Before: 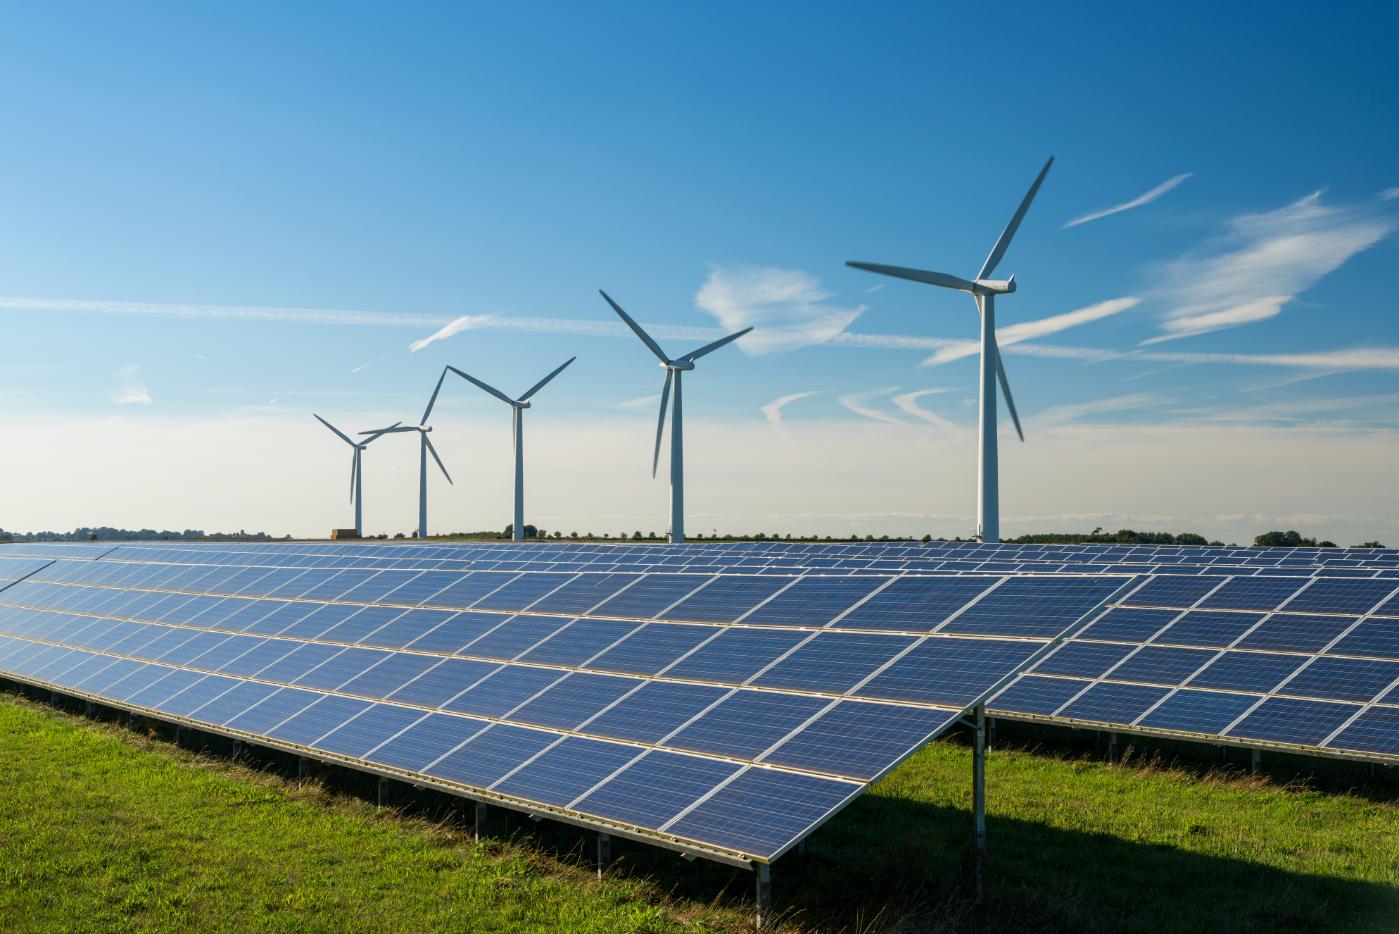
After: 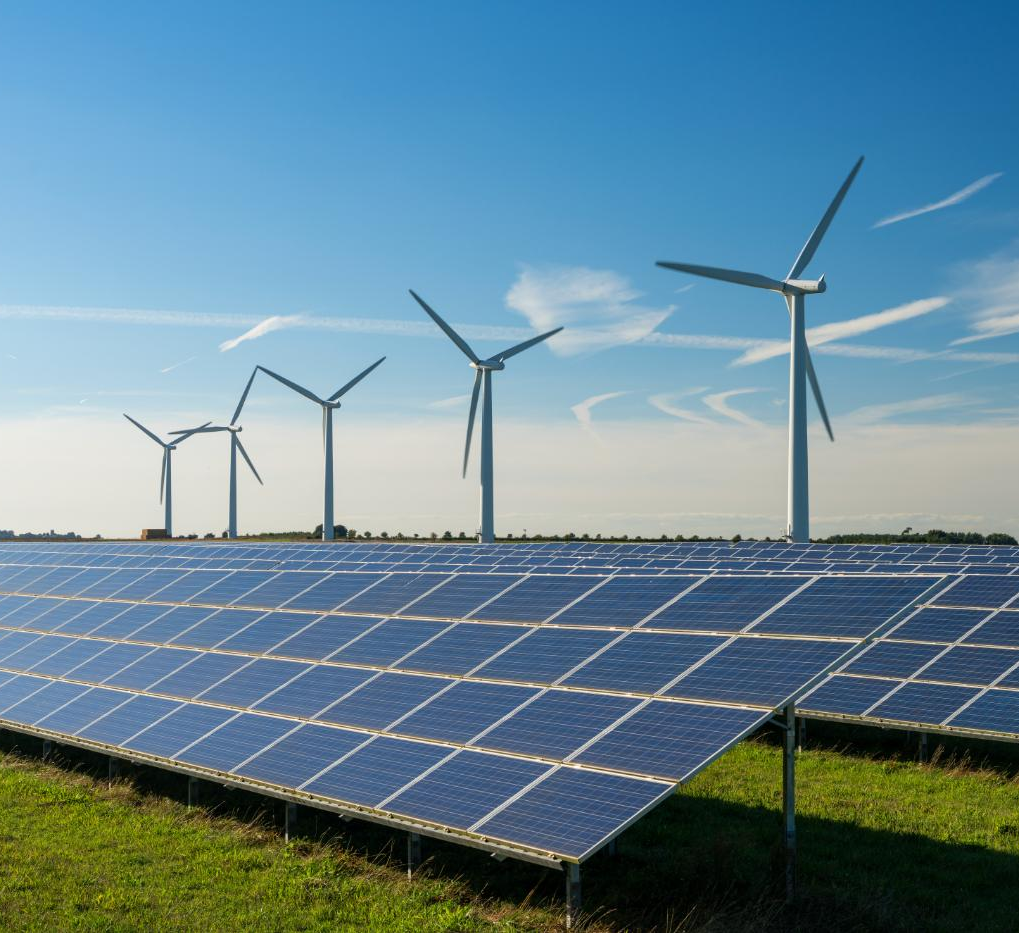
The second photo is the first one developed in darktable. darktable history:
crop: left 13.642%, top 0%, right 13.47%
